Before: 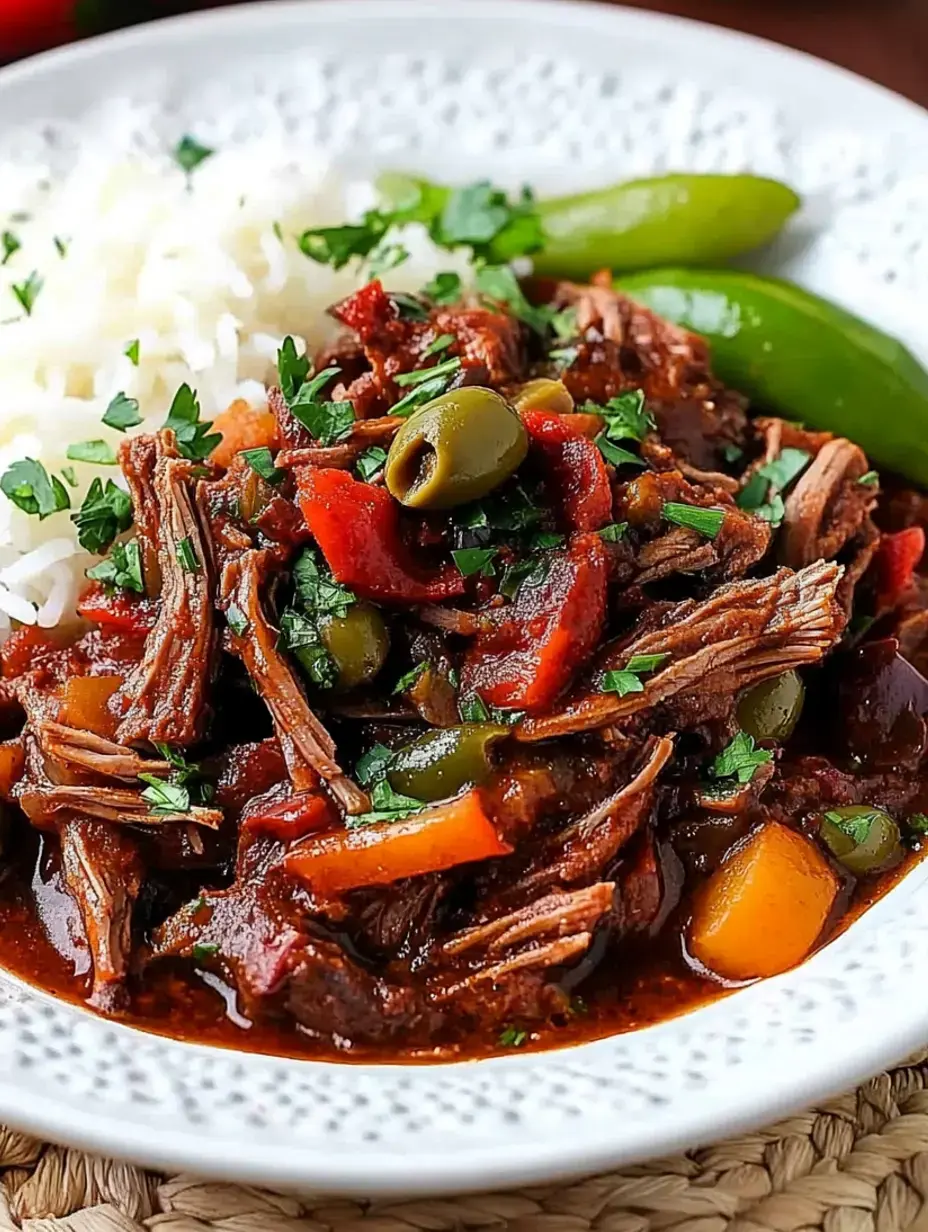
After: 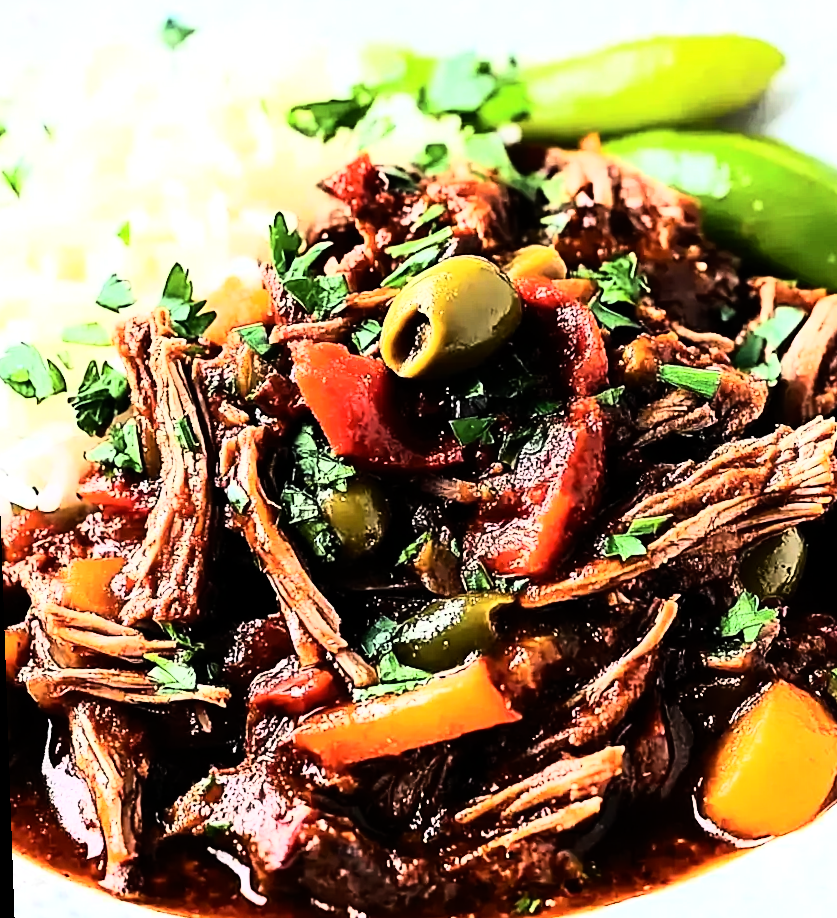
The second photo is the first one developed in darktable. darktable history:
rotate and perspective: rotation -2°, crop left 0.022, crop right 0.978, crop top 0.049, crop bottom 0.951
crop: top 7.49%, right 9.717%, bottom 11.943%
rgb curve: curves: ch0 [(0, 0) (0.21, 0.15) (0.24, 0.21) (0.5, 0.75) (0.75, 0.96) (0.89, 0.99) (1, 1)]; ch1 [(0, 0.02) (0.21, 0.13) (0.25, 0.2) (0.5, 0.67) (0.75, 0.9) (0.89, 0.97) (1, 1)]; ch2 [(0, 0.02) (0.21, 0.13) (0.25, 0.2) (0.5, 0.67) (0.75, 0.9) (0.89, 0.97) (1, 1)], compensate middle gray true
tone equalizer: -8 EV -0.417 EV, -7 EV -0.389 EV, -6 EV -0.333 EV, -5 EV -0.222 EV, -3 EV 0.222 EV, -2 EV 0.333 EV, -1 EV 0.389 EV, +0 EV 0.417 EV, edges refinement/feathering 500, mask exposure compensation -1.57 EV, preserve details no
contrast brightness saturation: contrast 0.15, brightness 0.05
